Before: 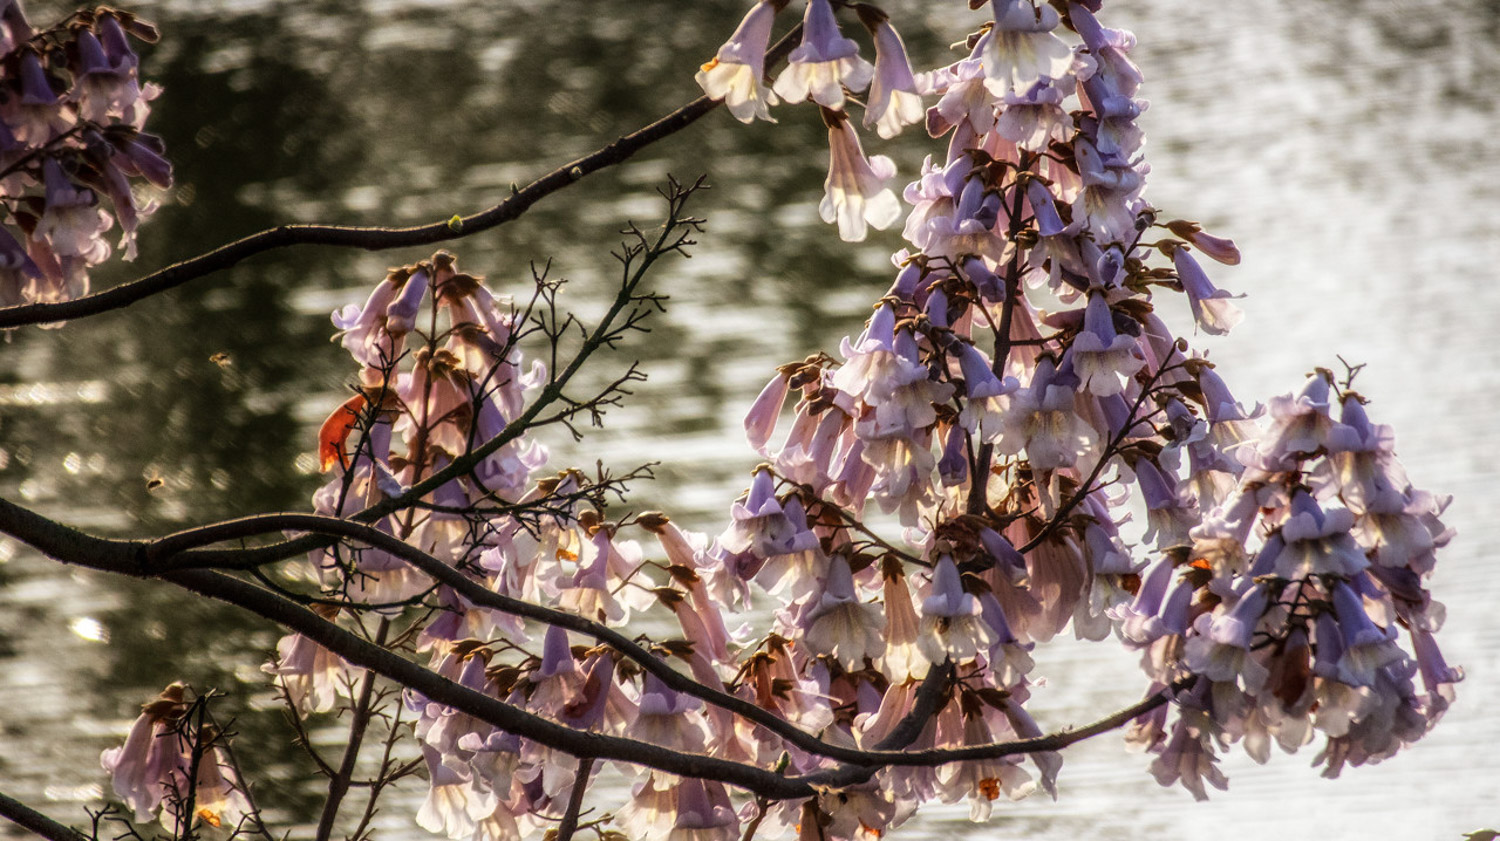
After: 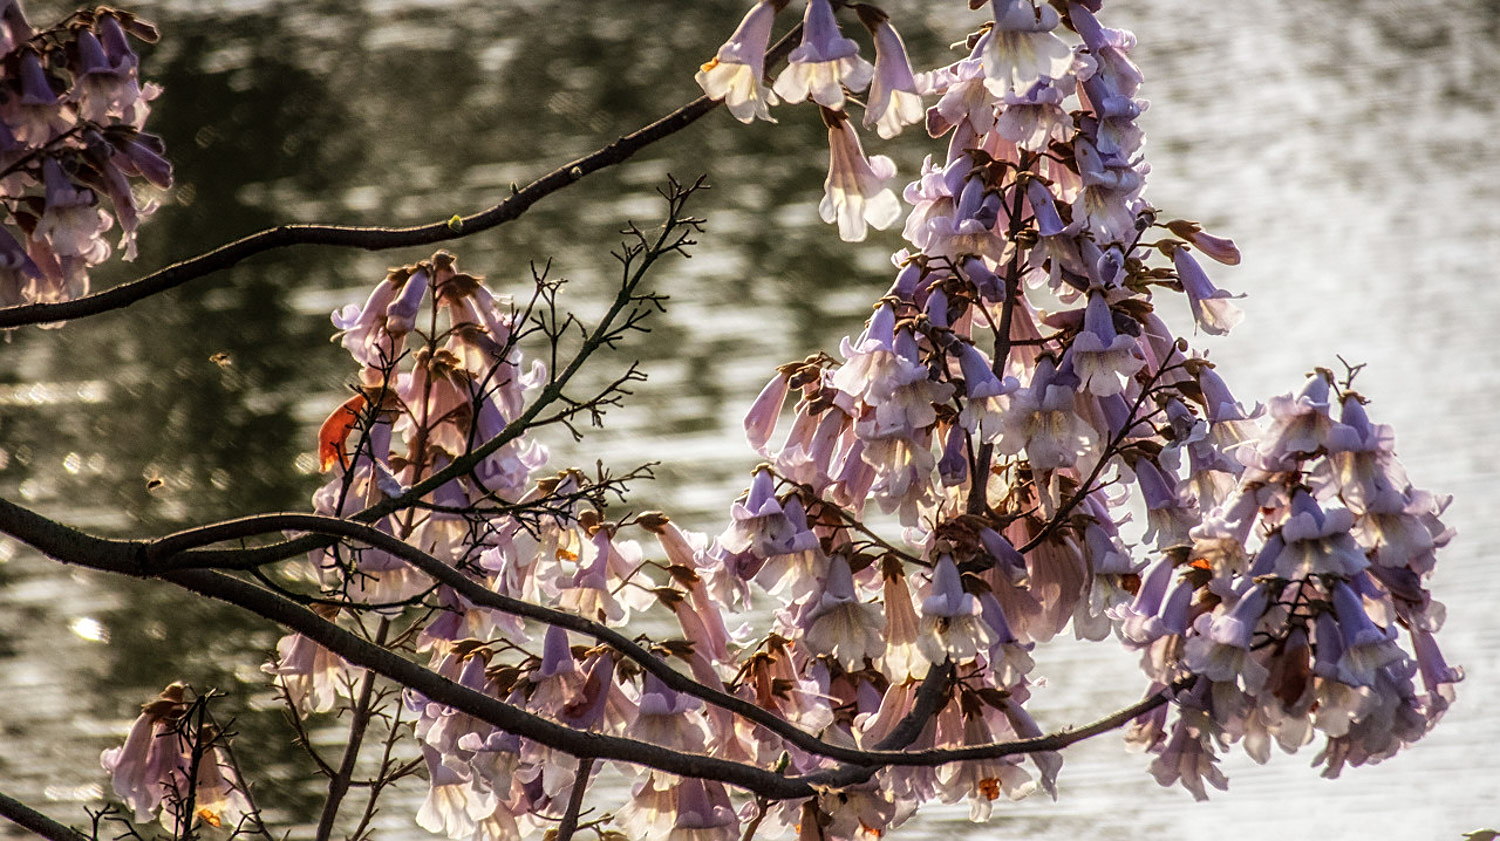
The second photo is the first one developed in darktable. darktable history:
sharpen: on, module defaults
shadows and highlights: shadows 25.34, highlights -24.33
